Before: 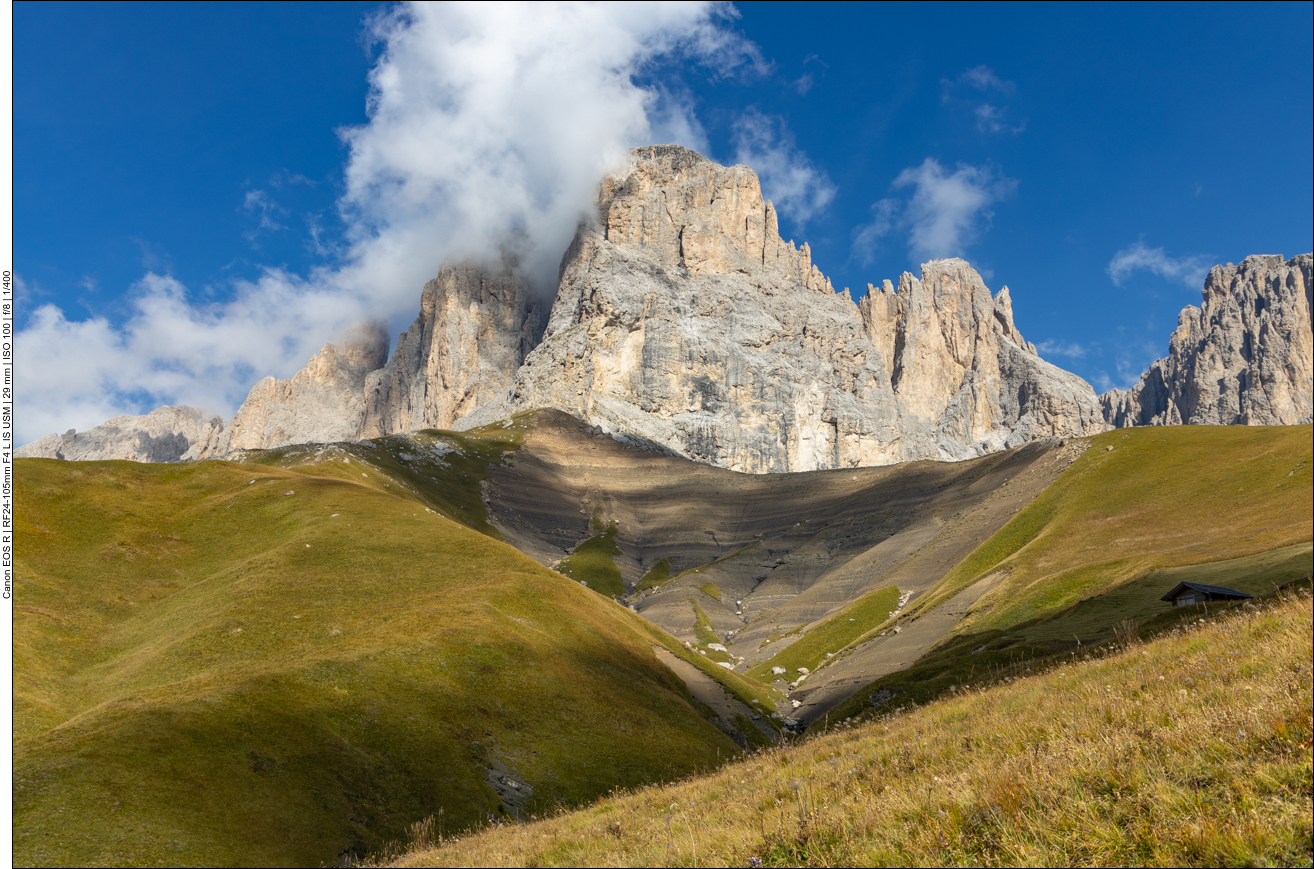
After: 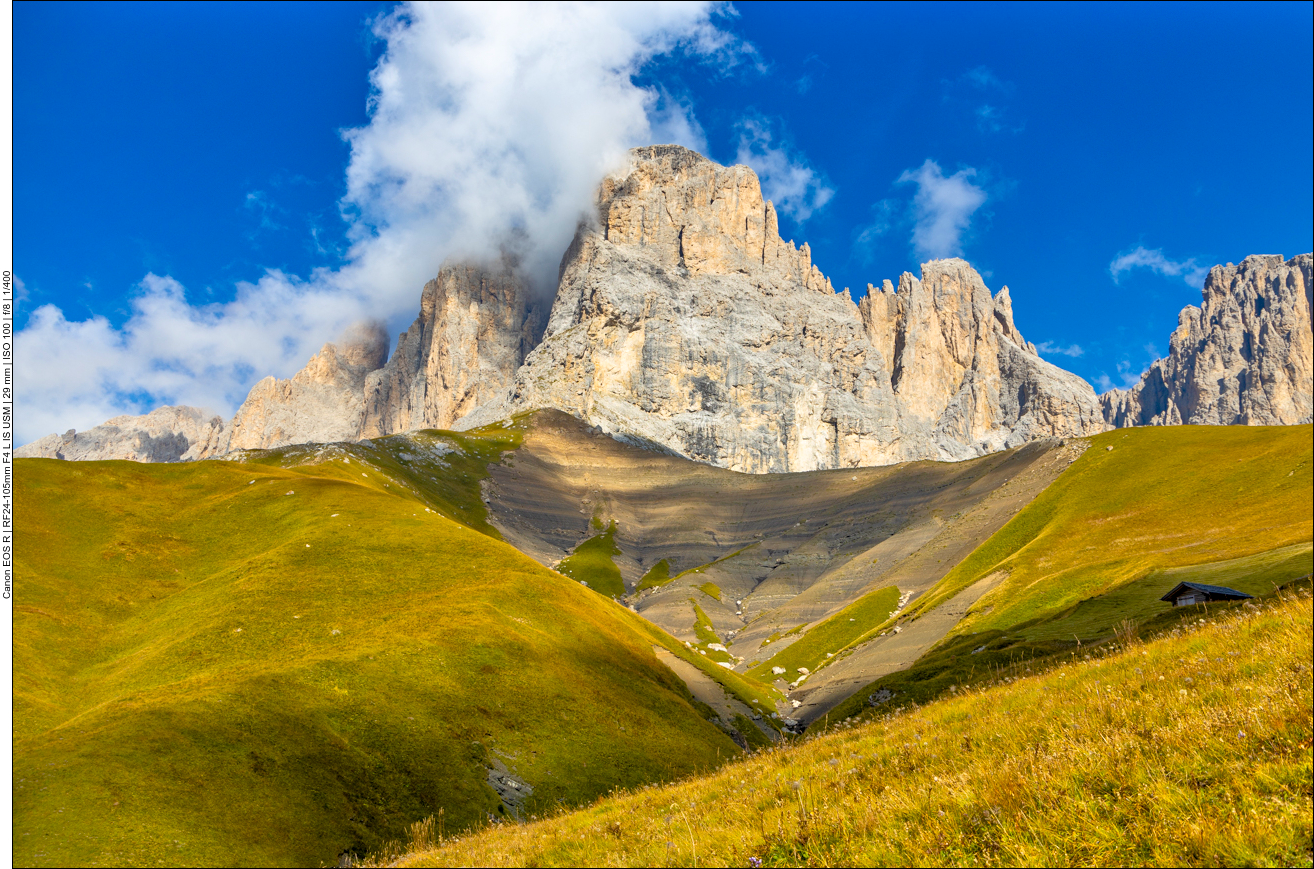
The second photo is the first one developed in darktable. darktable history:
tone equalizer: -7 EV 0.153 EV, -6 EV 0.581 EV, -5 EV 1.12 EV, -4 EV 1.36 EV, -3 EV 1.17 EV, -2 EV 0.6 EV, -1 EV 0.156 EV
contrast brightness saturation: contrast 0.141
color balance rgb: global offset › luminance -0.5%, linear chroma grading › global chroma 14.653%, perceptual saturation grading › global saturation 25.82%
